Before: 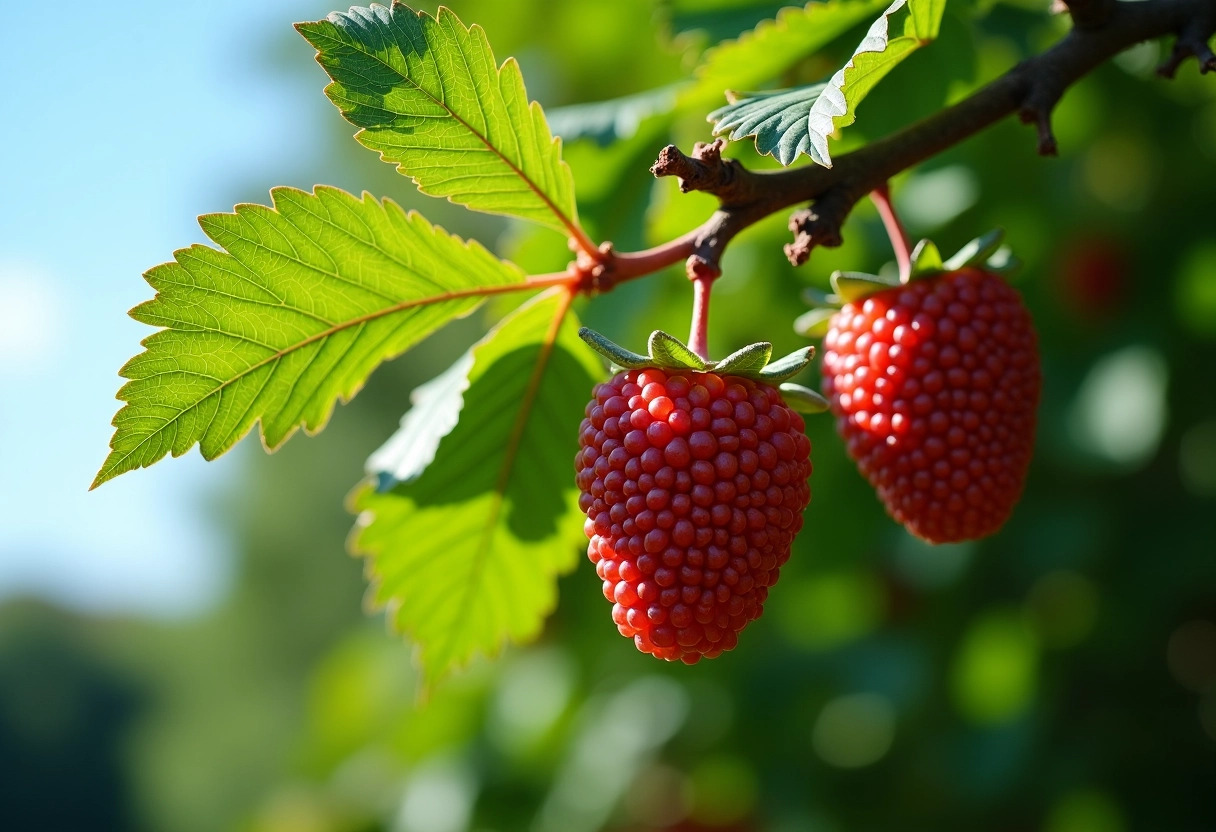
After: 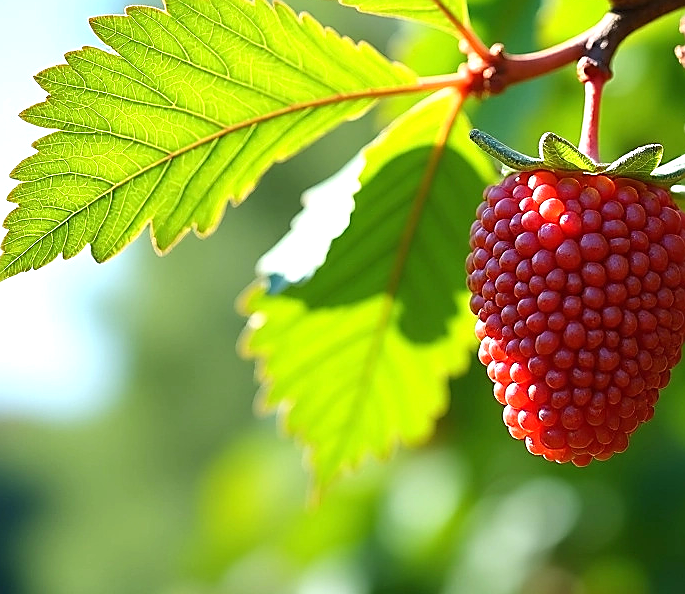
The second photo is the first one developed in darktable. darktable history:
sharpen: radius 1.4, amount 1.25, threshold 0.7
crop: left 8.966%, top 23.852%, right 34.699%, bottom 4.703%
exposure: black level correction 0, exposure 0.7 EV, compensate exposure bias true, compensate highlight preservation false
